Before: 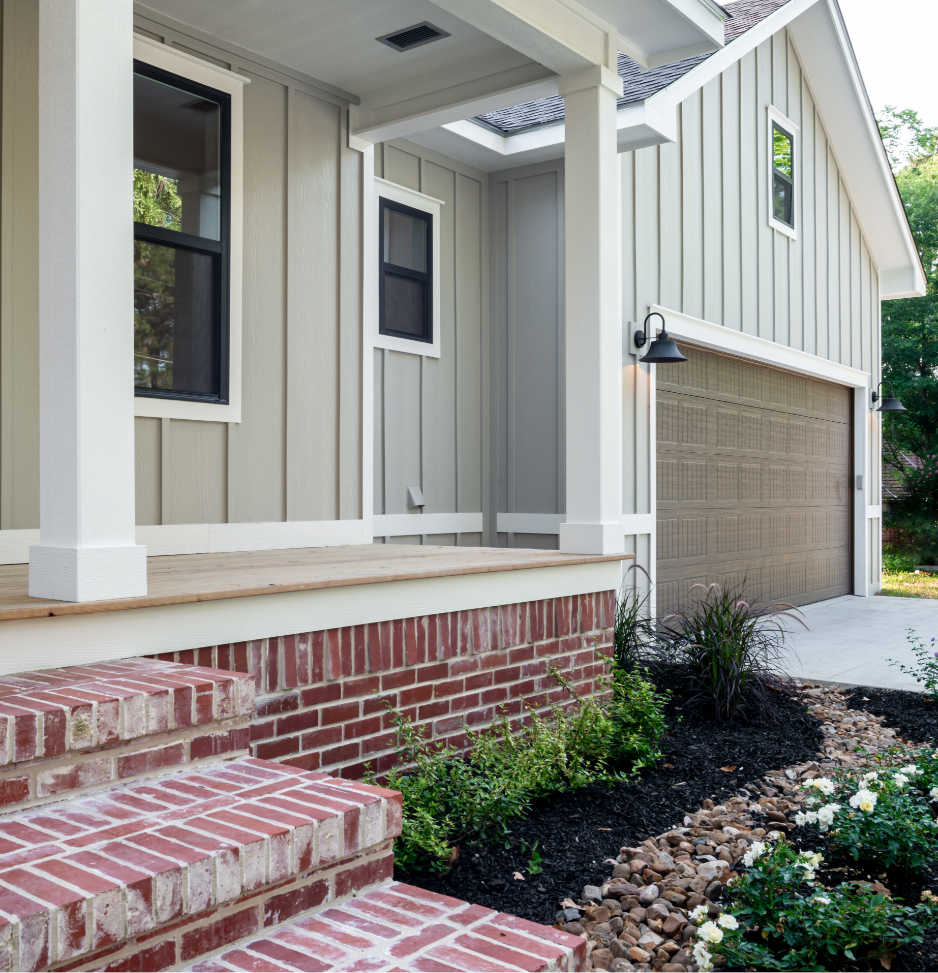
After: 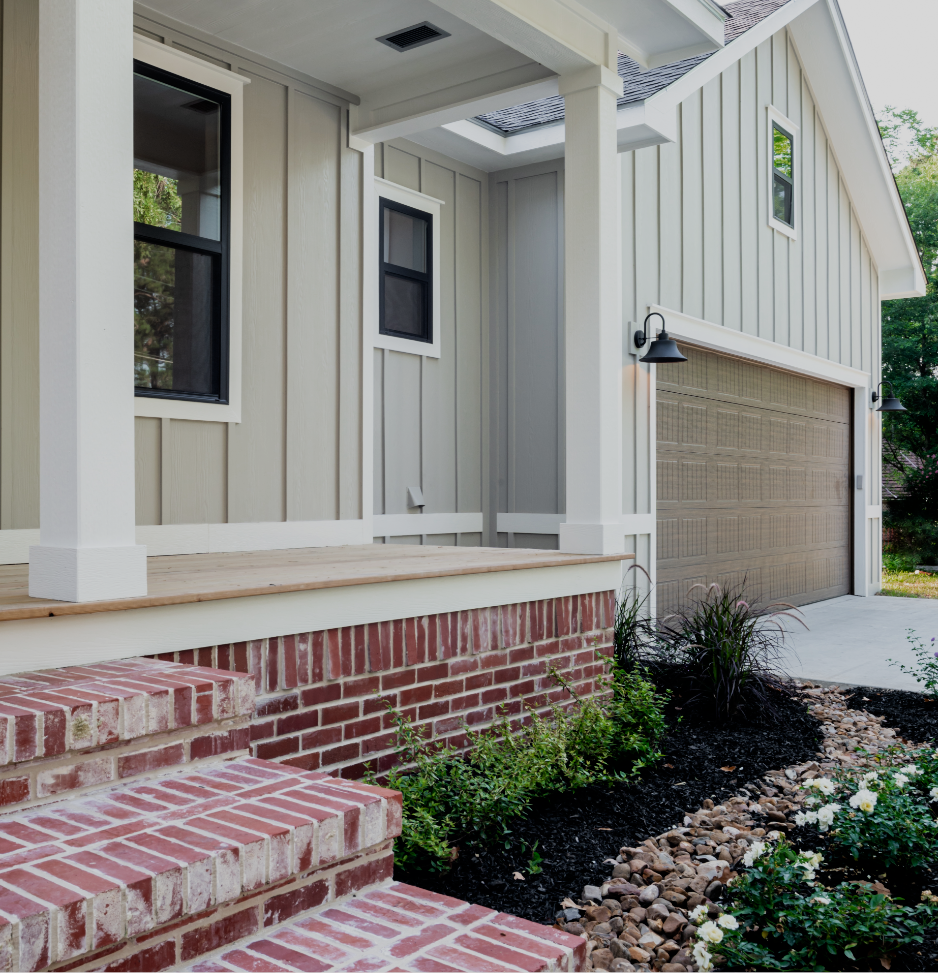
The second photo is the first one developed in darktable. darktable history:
color zones: curves: ch0 [(0, 0.425) (0.143, 0.422) (0.286, 0.42) (0.429, 0.419) (0.571, 0.419) (0.714, 0.42) (0.857, 0.422) (1, 0.425)]
filmic rgb: black relative exposure -7.65 EV, white relative exposure 4.56 EV, hardness 3.61, contrast 1.055
